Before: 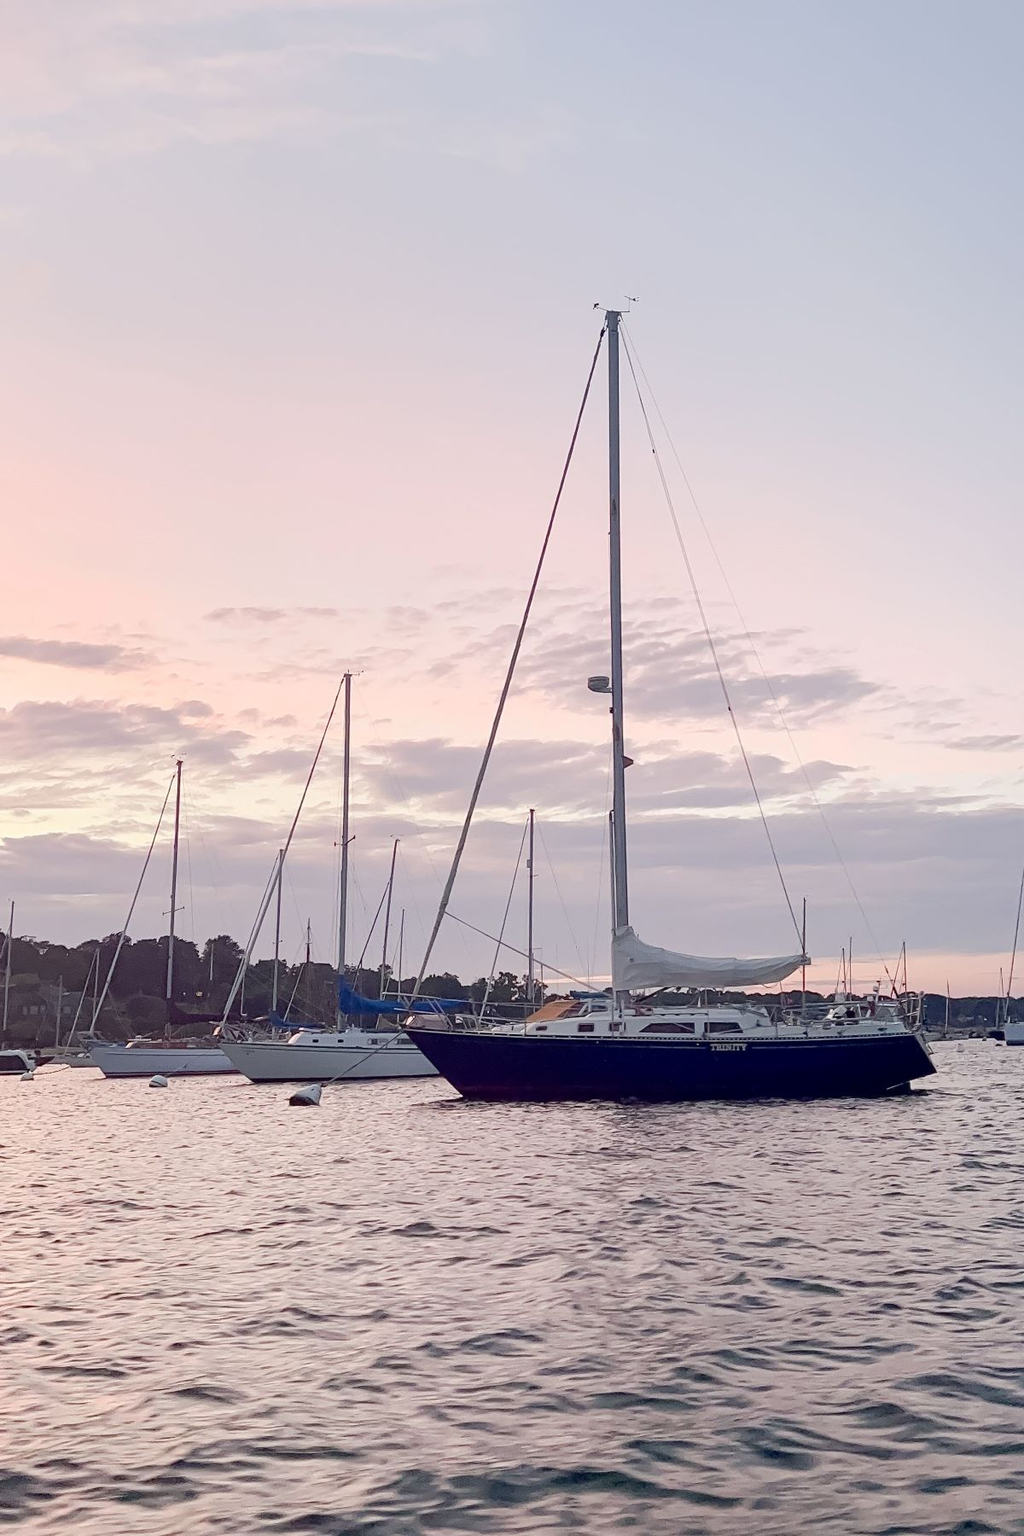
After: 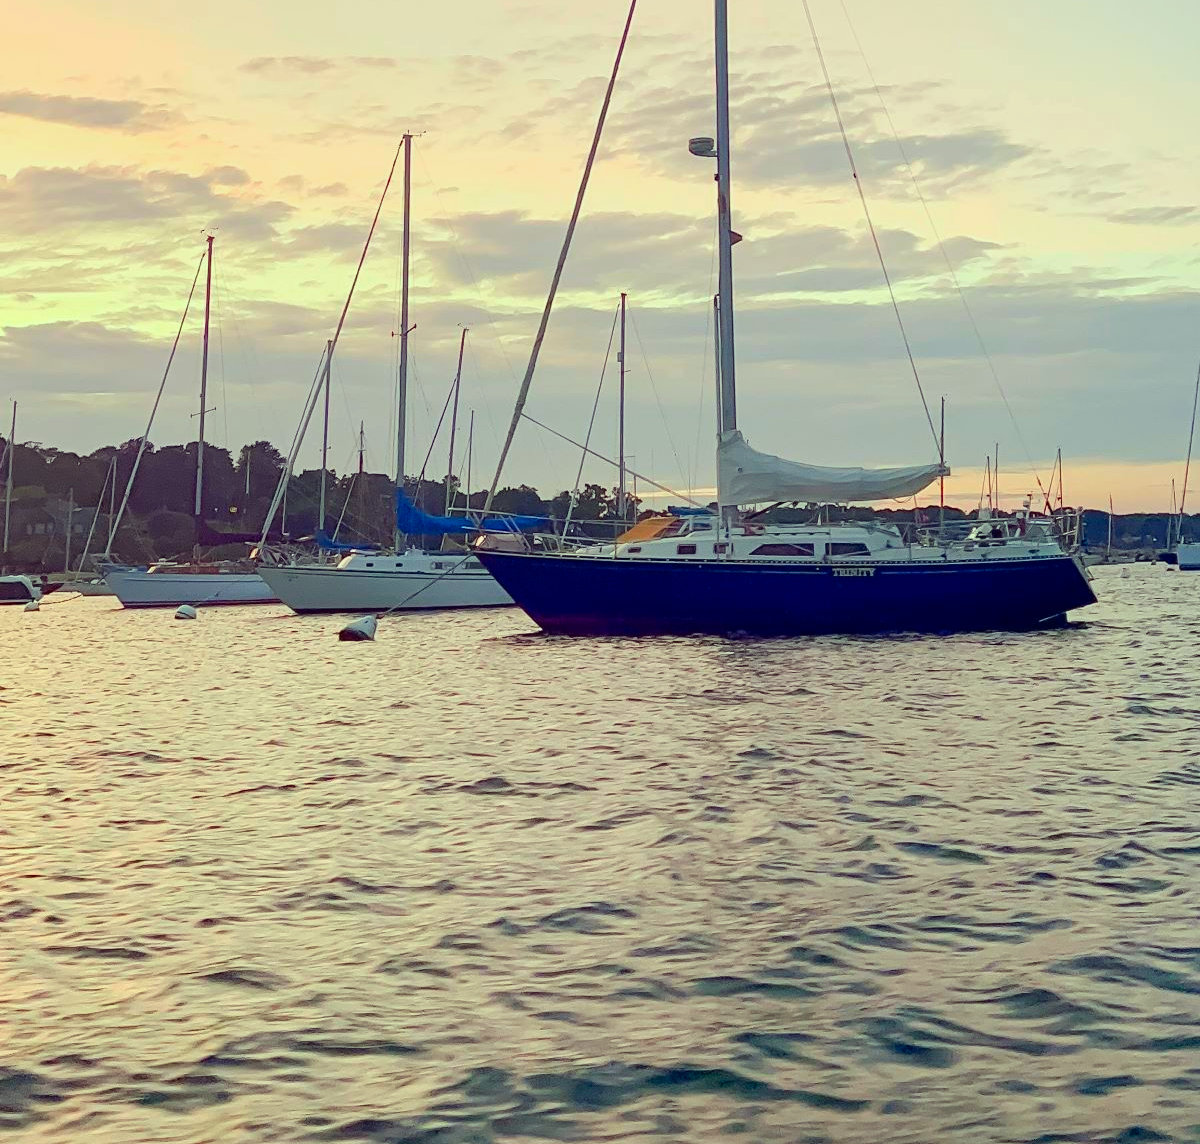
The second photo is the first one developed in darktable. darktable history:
crop and rotate: top 36.435%
color correction: highlights a* -10.77, highlights b* 9.8, saturation 1.72
